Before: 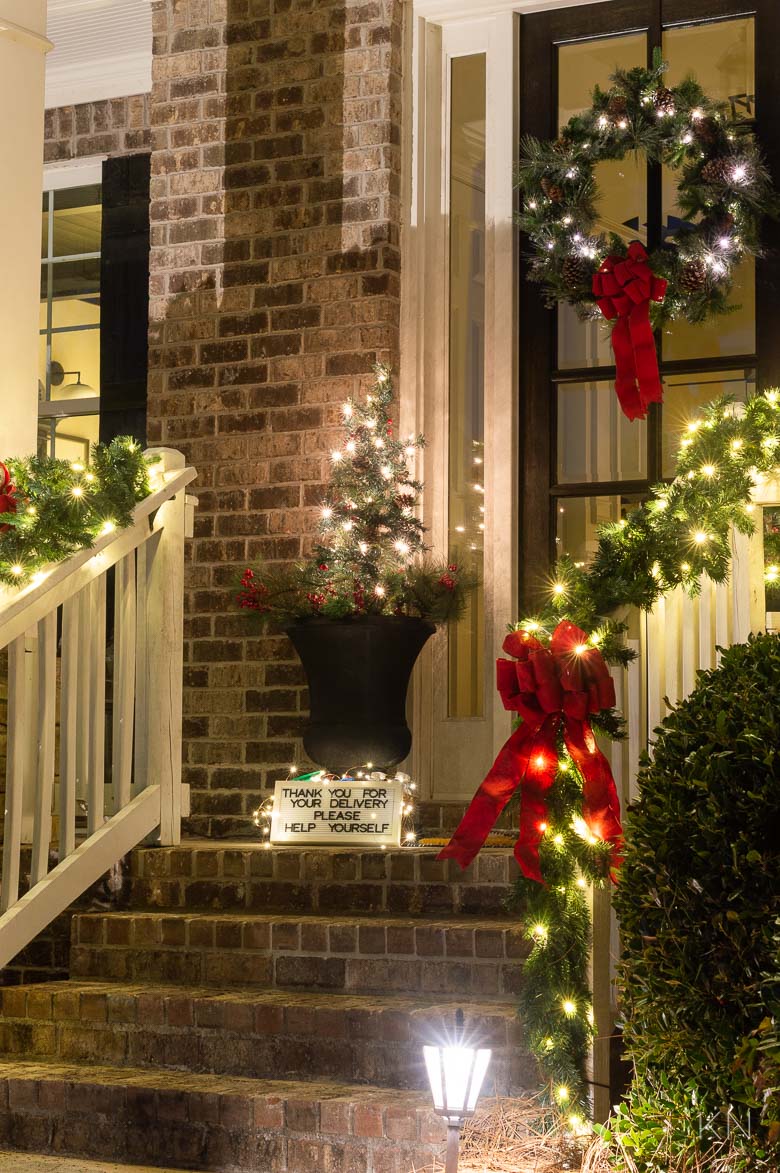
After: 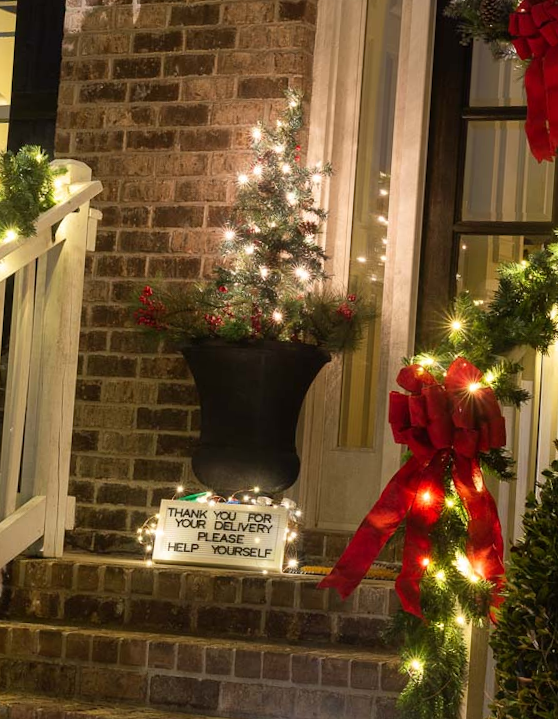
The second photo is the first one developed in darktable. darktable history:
crop and rotate: angle -3.59°, left 9.762%, top 20.938%, right 11.967%, bottom 12.021%
